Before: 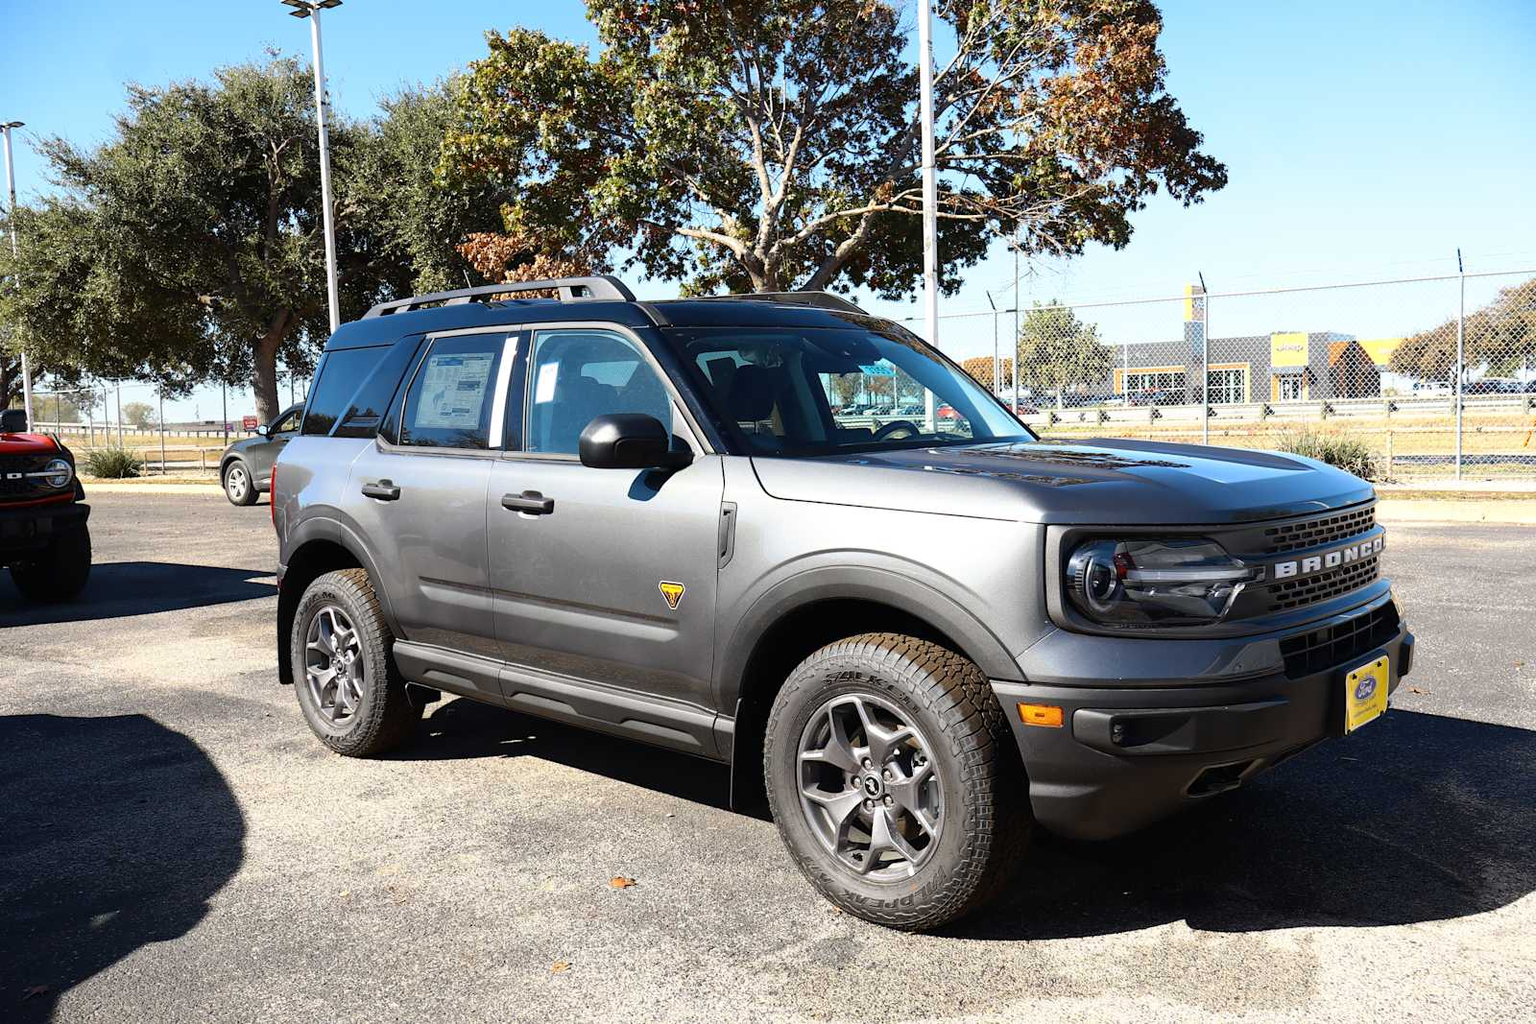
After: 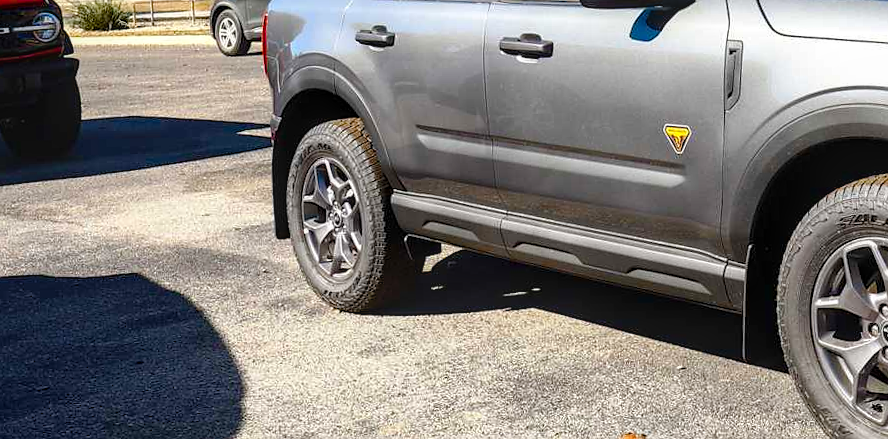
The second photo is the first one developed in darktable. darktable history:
sharpen: radius 1, threshold 1
color balance rgb: perceptual saturation grading › global saturation 35%, perceptual saturation grading › highlights -30%, perceptual saturation grading › shadows 35%, perceptual brilliance grading › global brilliance 3%, perceptual brilliance grading › highlights -3%, perceptual brilliance grading › shadows 3%
shadows and highlights: radius 125.46, shadows 30.51, highlights -30.51, low approximation 0.01, soften with gaussian
local contrast: on, module defaults
crop: top 44.483%, right 43.593%, bottom 12.892%
rotate and perspective: rotation -1.32°, lens shift (horizontal) -0.031, crop left 0.015, crop right 0.985, crop top 0.047, crop bottom 0.982
